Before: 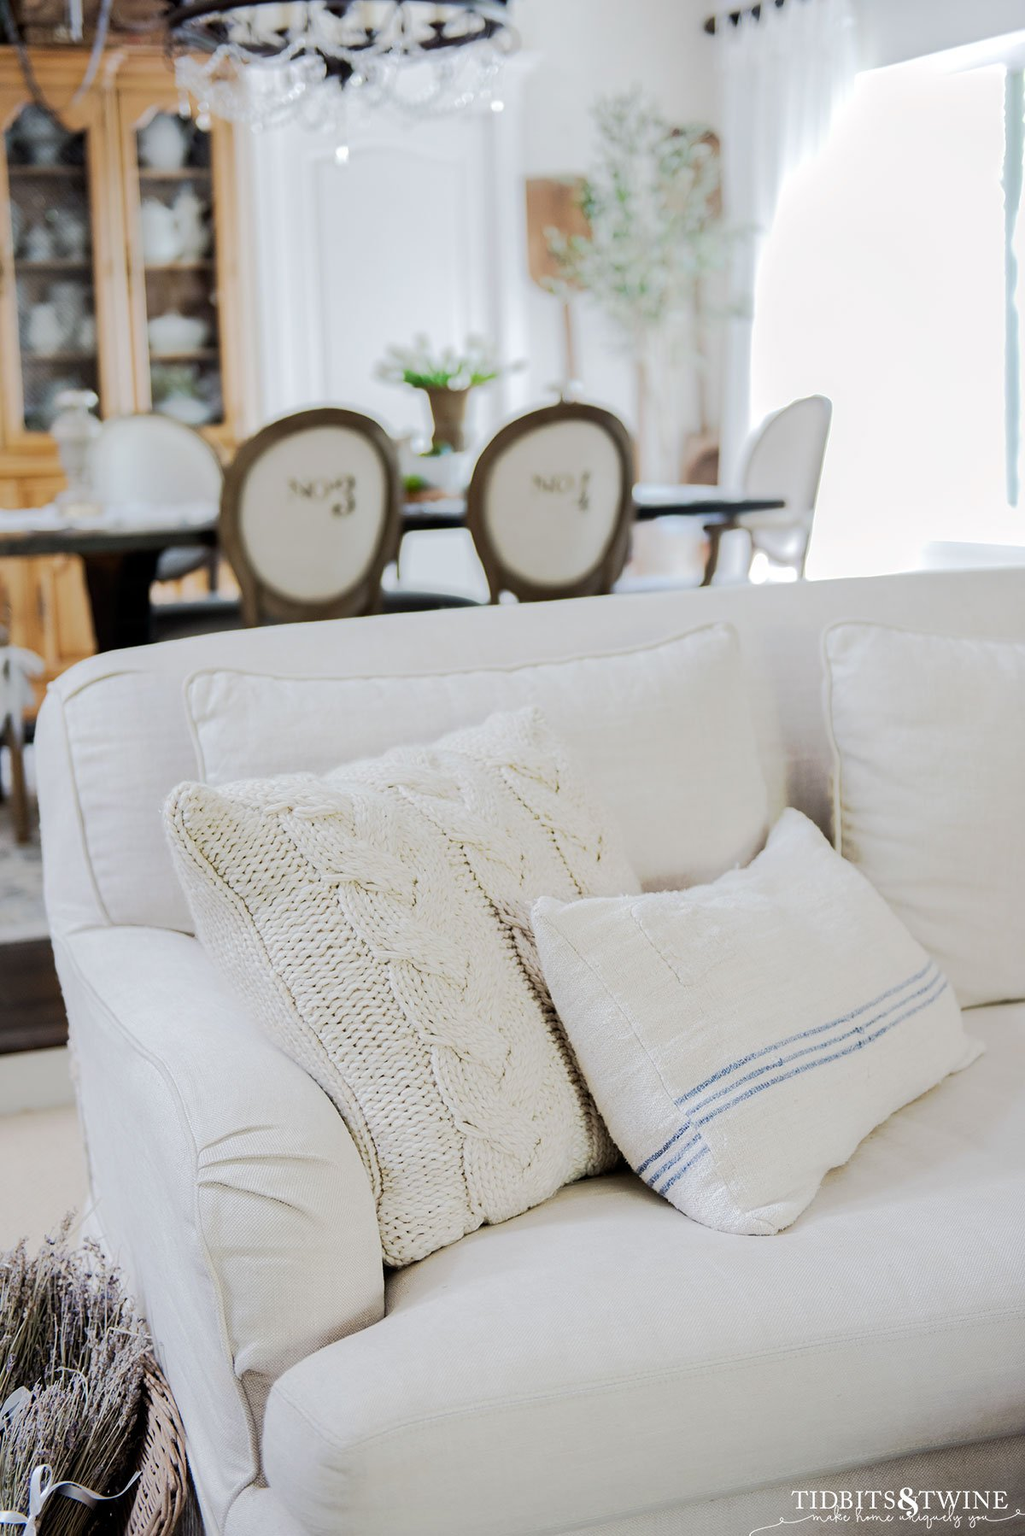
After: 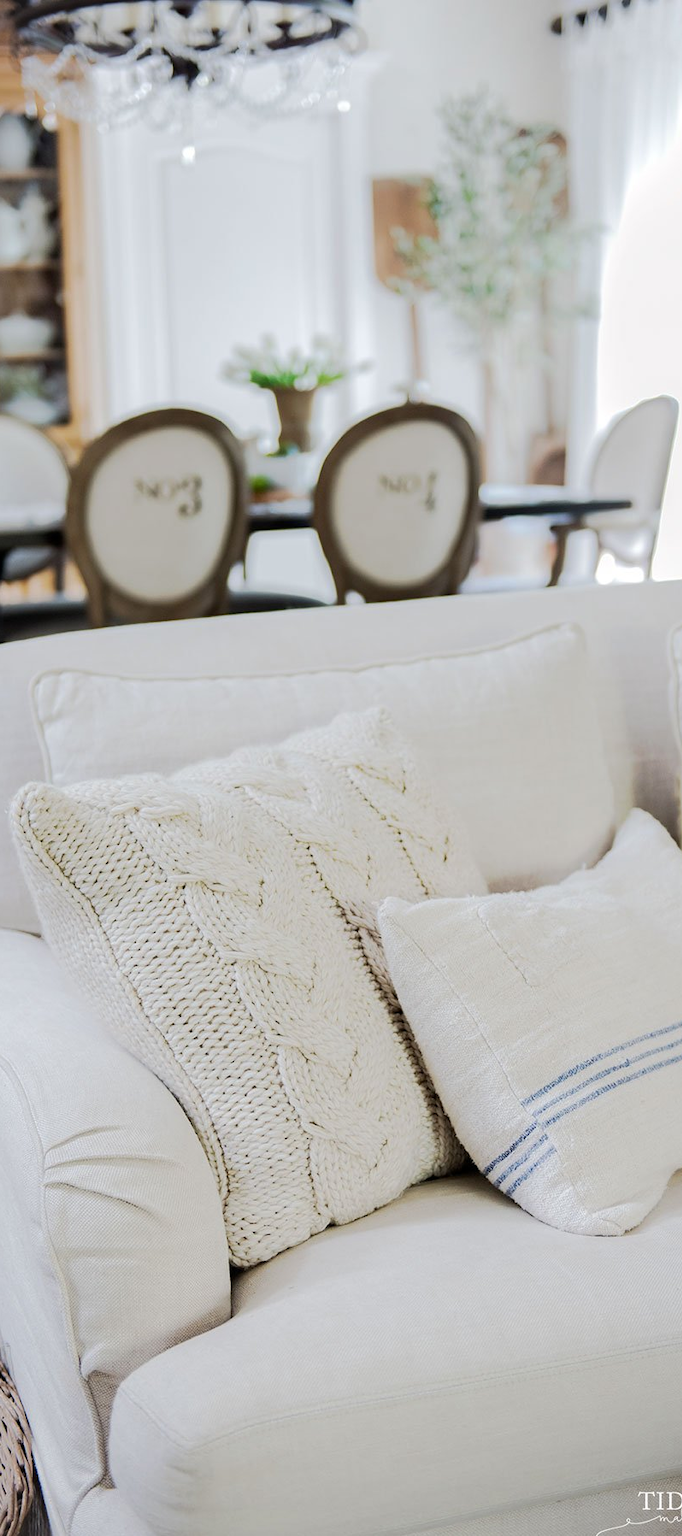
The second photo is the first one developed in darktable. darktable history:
crop and rotate: left 15.055%, right 18.278%
vignetting: fall-off start 100%, brightness 0.05, saturation 0
